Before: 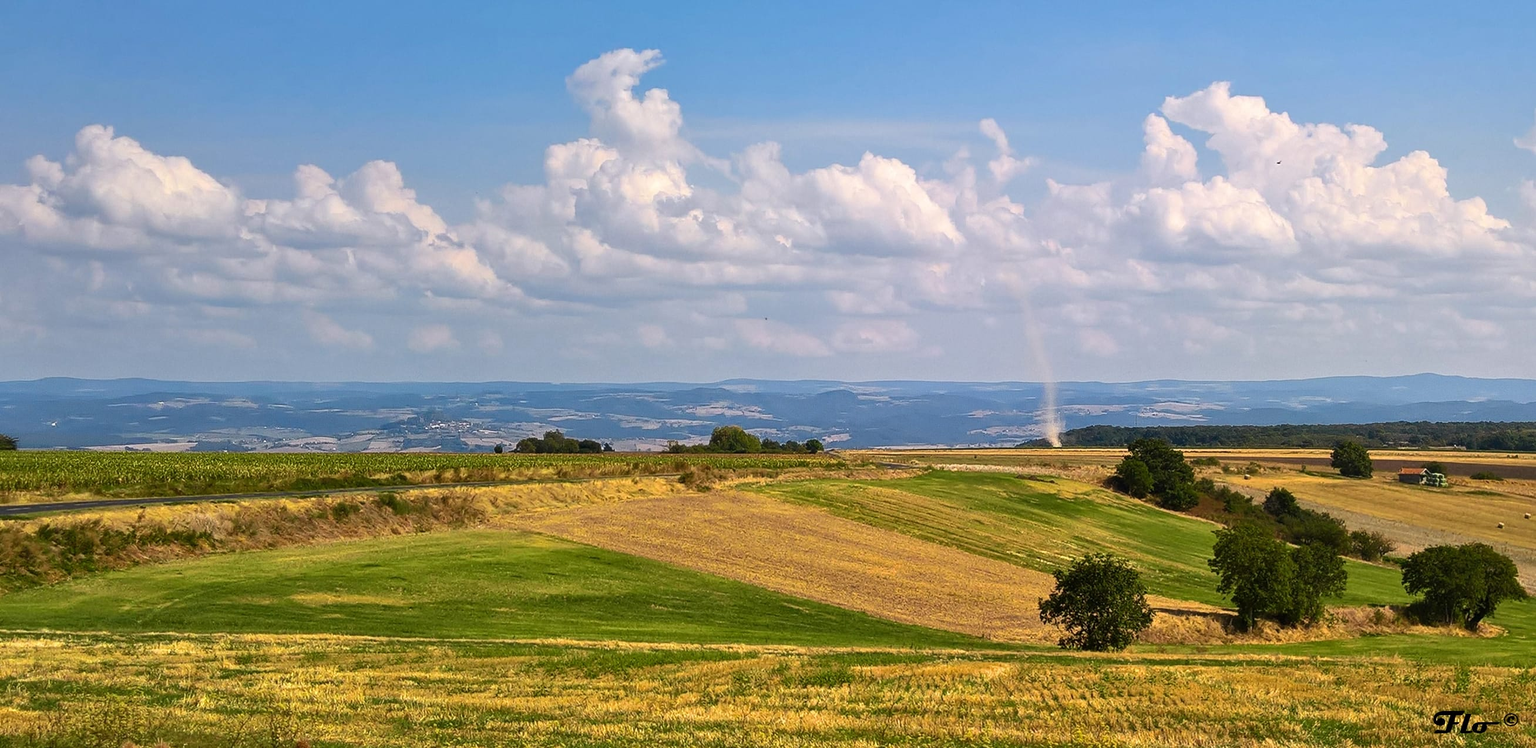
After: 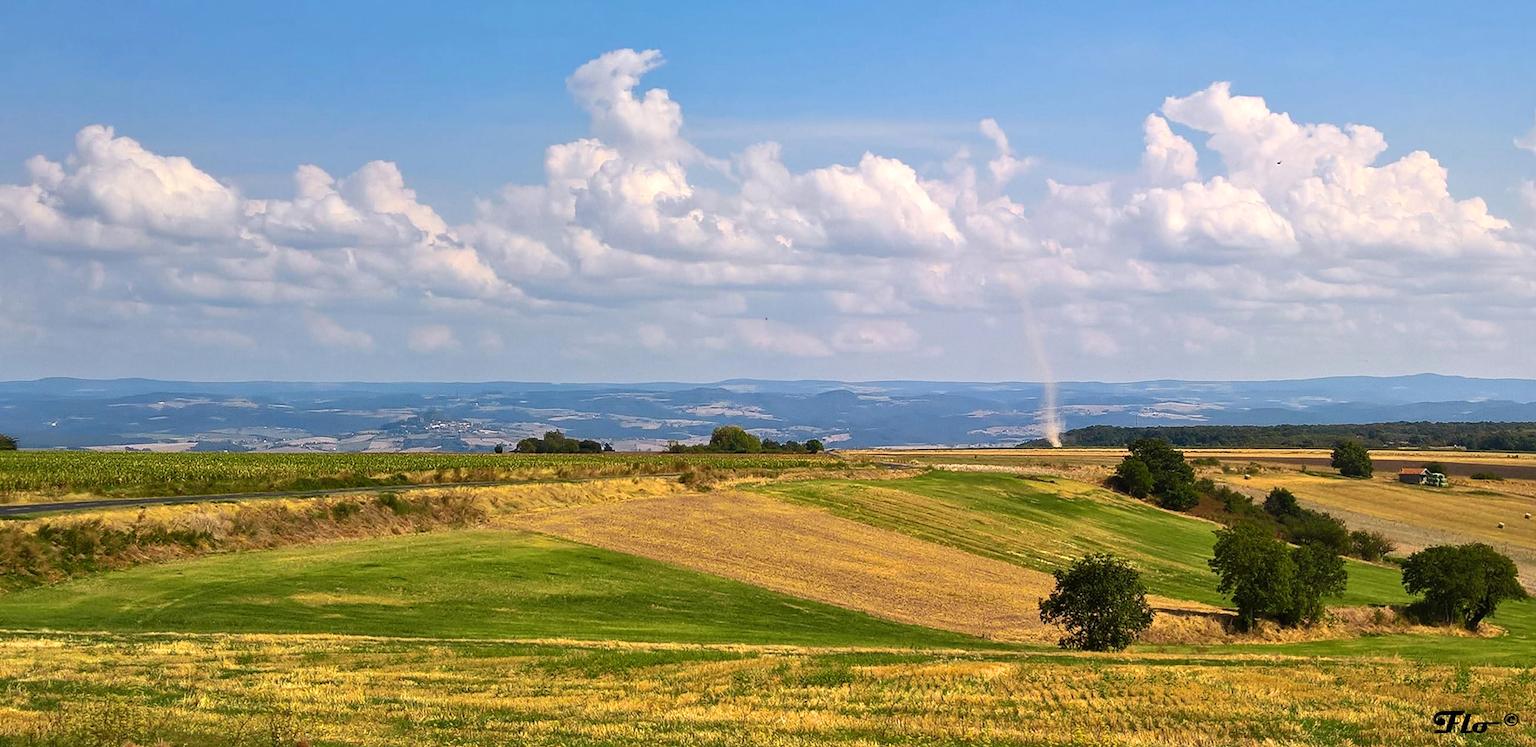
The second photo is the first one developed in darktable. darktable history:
tone equalizer: on, module defaults
exposure: exposure 0.134 EV, compensate highlight preservation false
